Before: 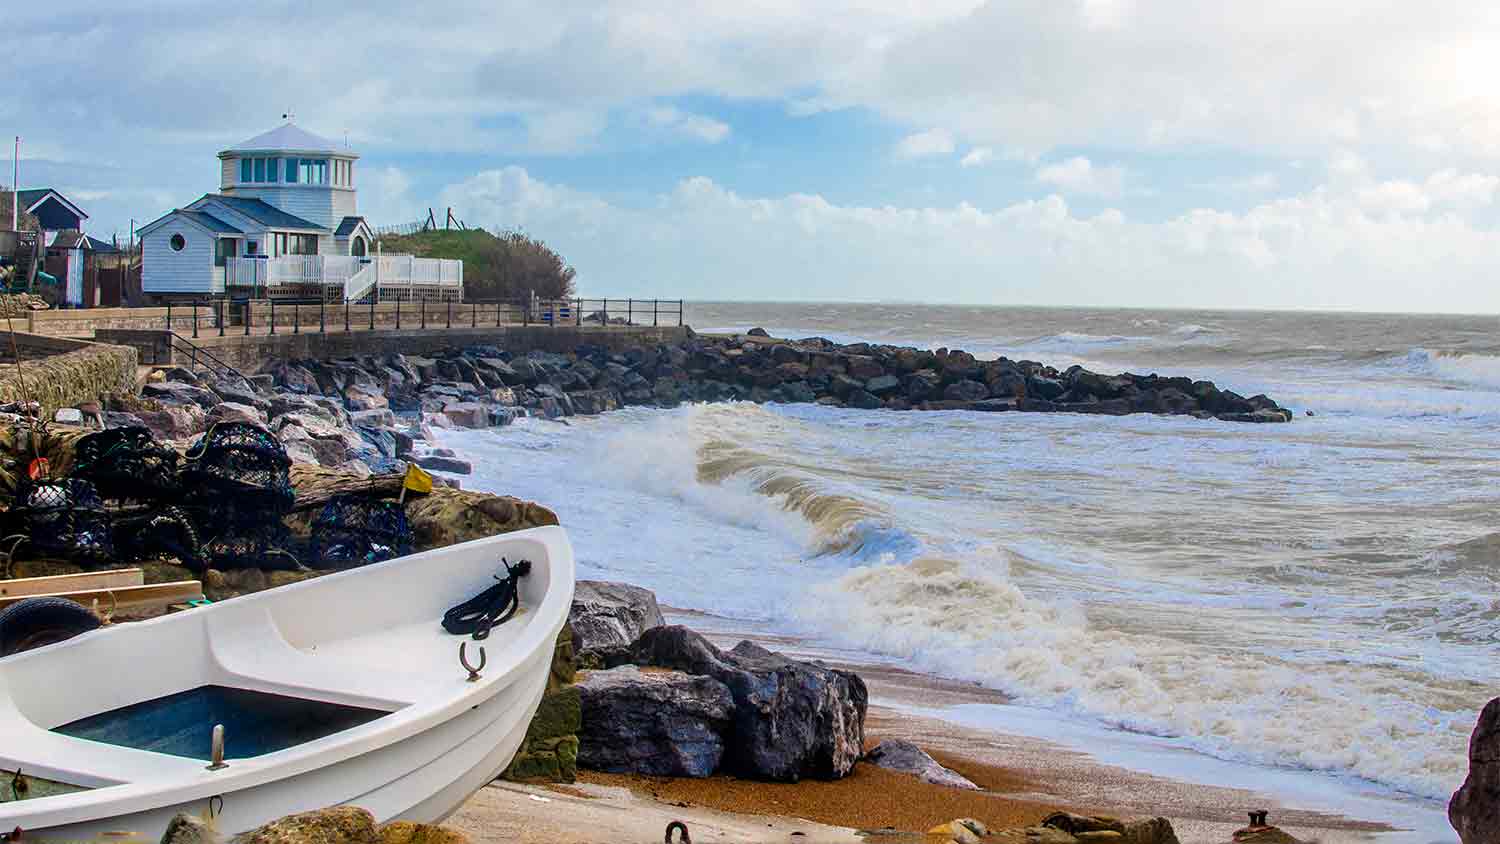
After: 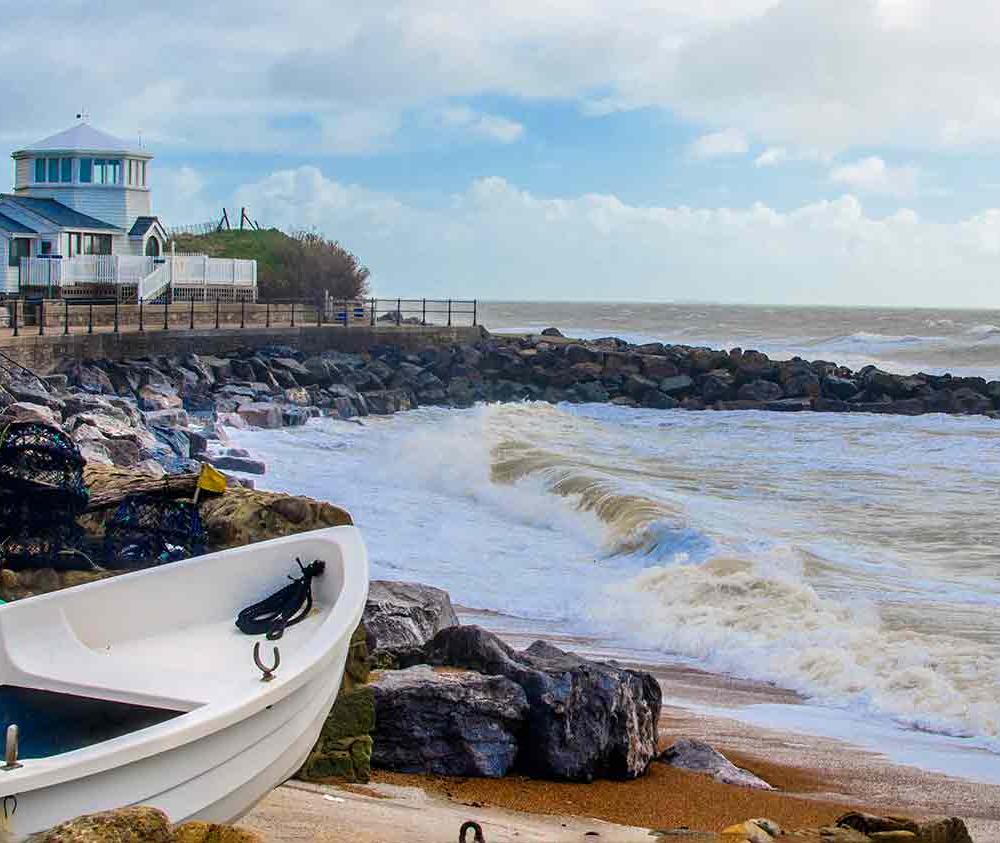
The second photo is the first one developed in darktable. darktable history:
crop and rotate: left 13.792%, right 19.533%
